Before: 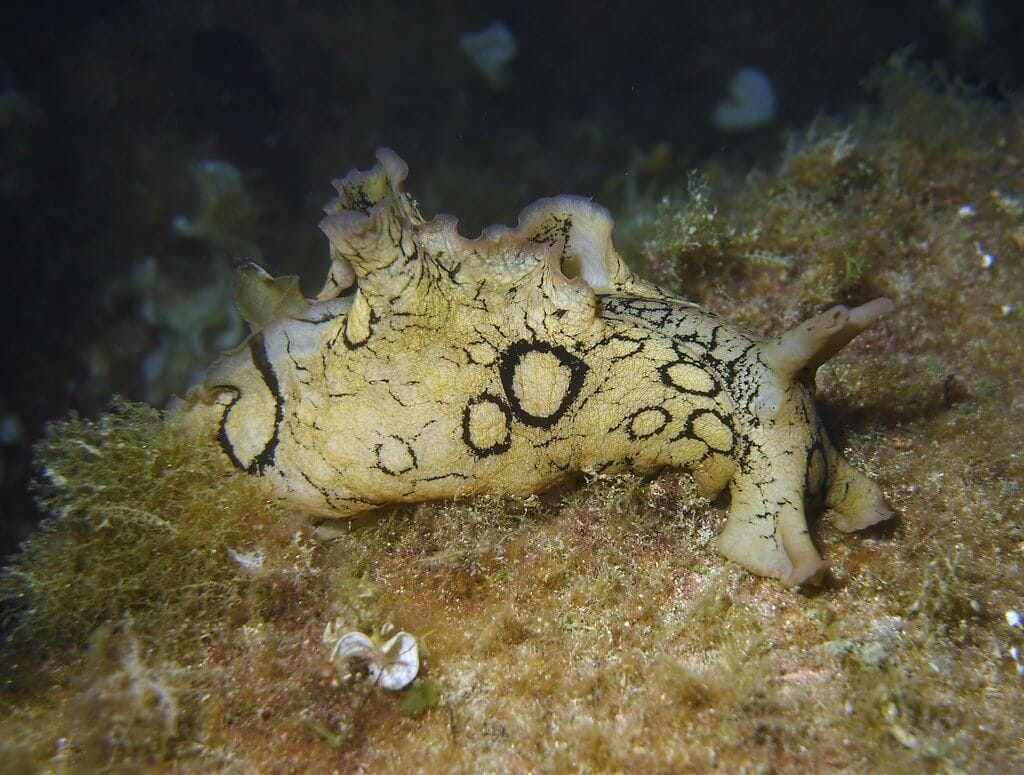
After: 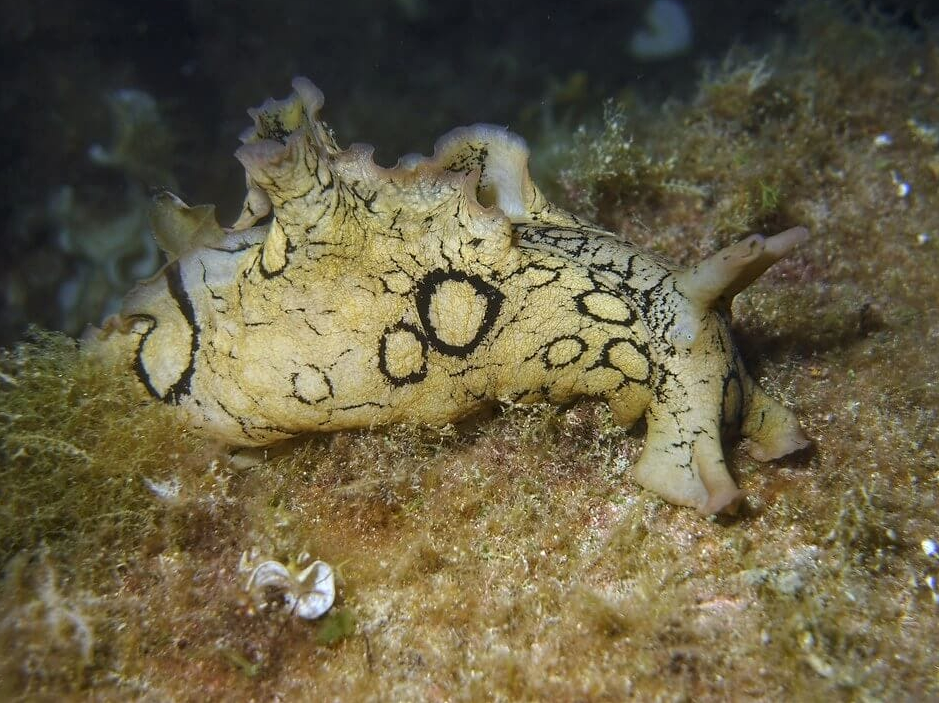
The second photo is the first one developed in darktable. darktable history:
crop and rotate: left 8.262%, top 9.226%
local contrast: highlights 100%, shadows 100%, detail 120%, midtone range 0.2
